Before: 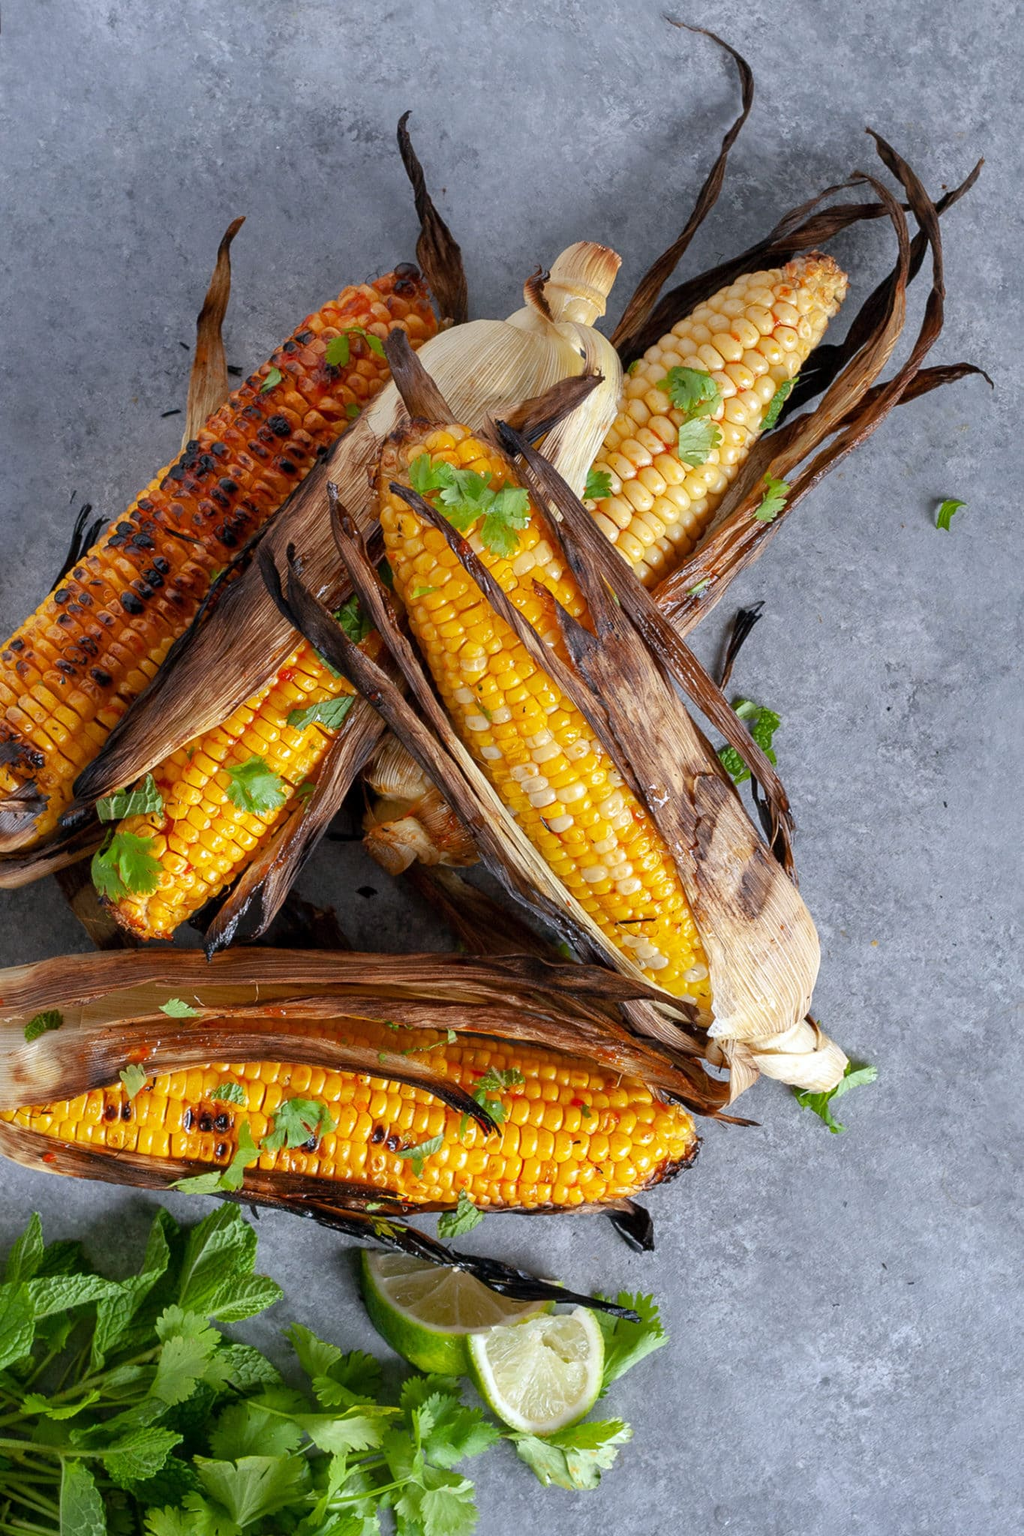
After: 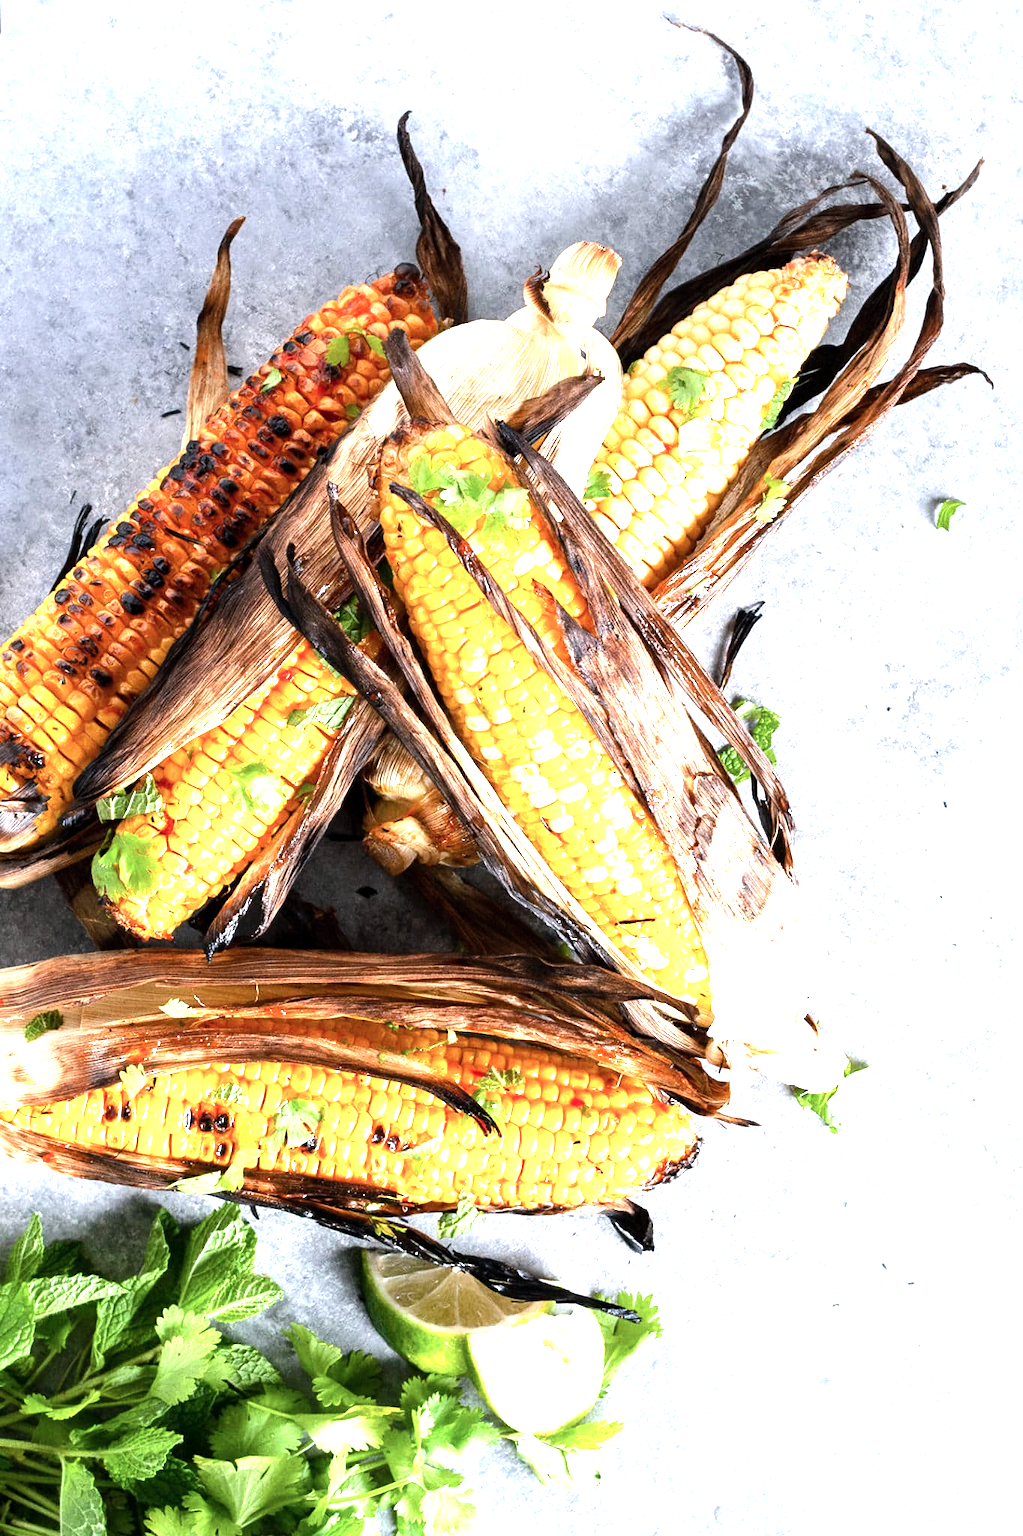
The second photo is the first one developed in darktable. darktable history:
tone equalizer: -8 EV -0.754 EV, -7 EV -0.73 EV, -6 EV -0.58 EV, -5 EV -0.363 EV, -3 EV 0.389 EV, -2 EV 0.6 EV, -1 EV 0.694 EV, +0 EV 0.772 EV, mask exposure compensation -0.498 EV
color balance rgb: linear chroma grading › shadows -2.034%, linear chroma grading › highlights -14.622%, linear chroma grading › global chroma -9.449%, linear chroma grading › mid-tones -10.374%, perceptual saturation grading › global saturation 0.948%, perceptual brilliance grading › global brilliance 29.387%, perceptual brilliance grading › highlights 12.08%, perceptual brilliance grading › mid-tones 23.228%
